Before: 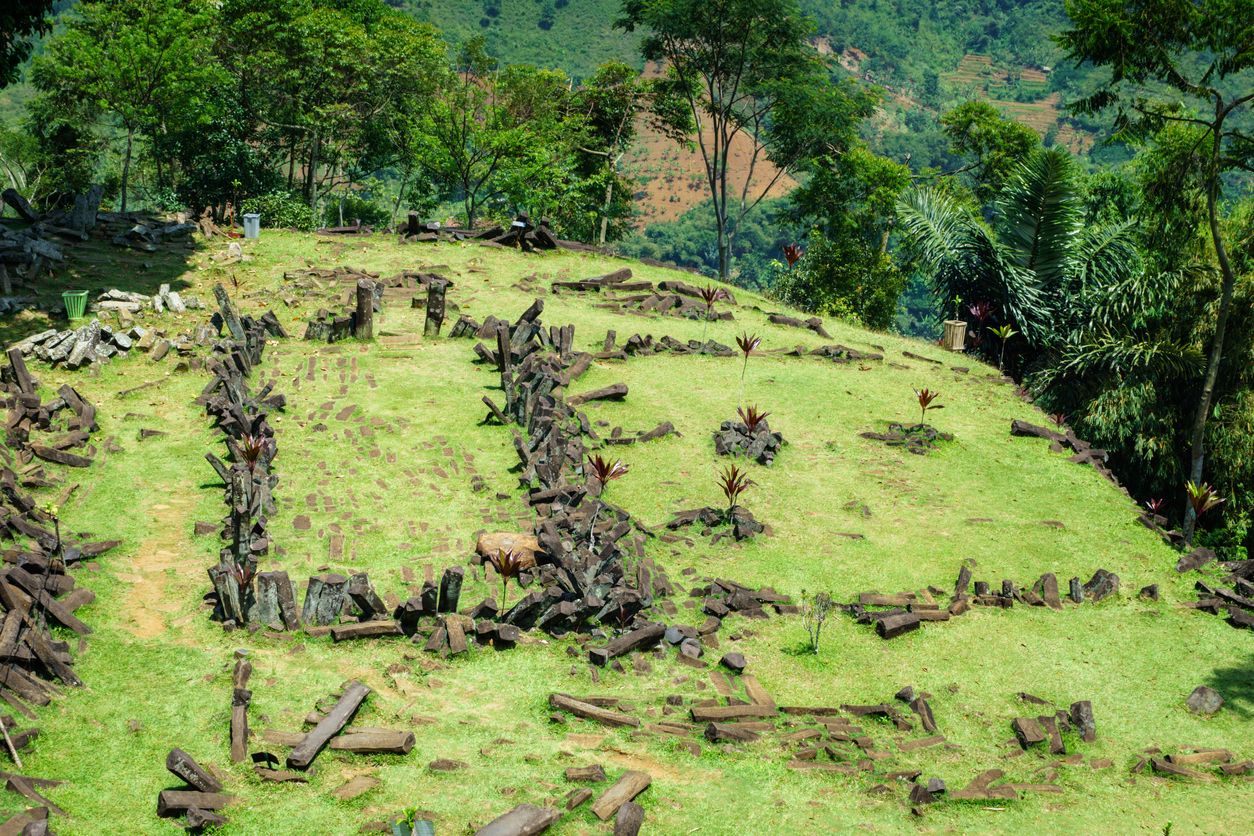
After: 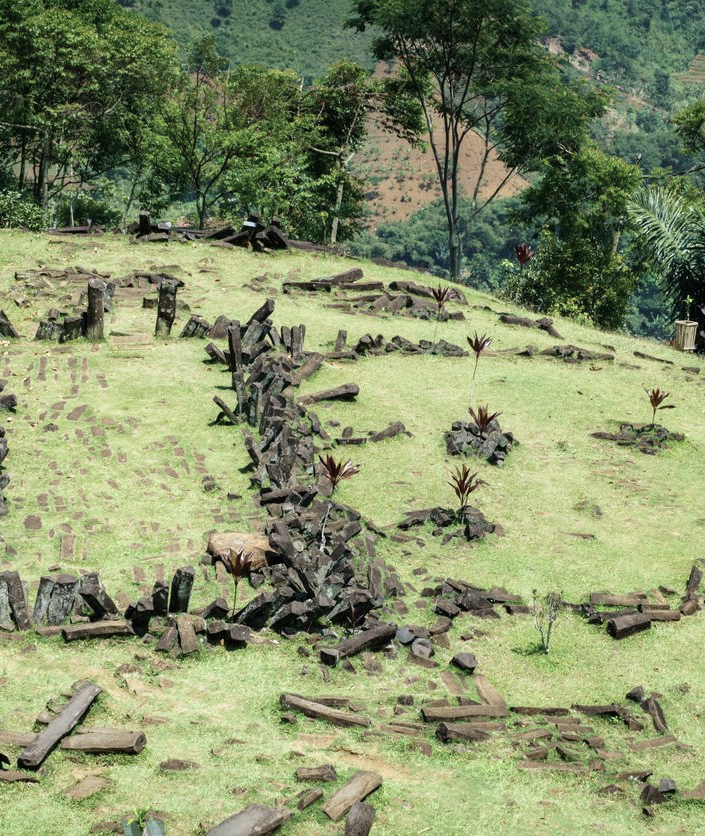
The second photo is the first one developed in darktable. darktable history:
contrast brightness saturation: contrast 0.1, saturation -0.36
crop: left 21.496%, right 22.254%
